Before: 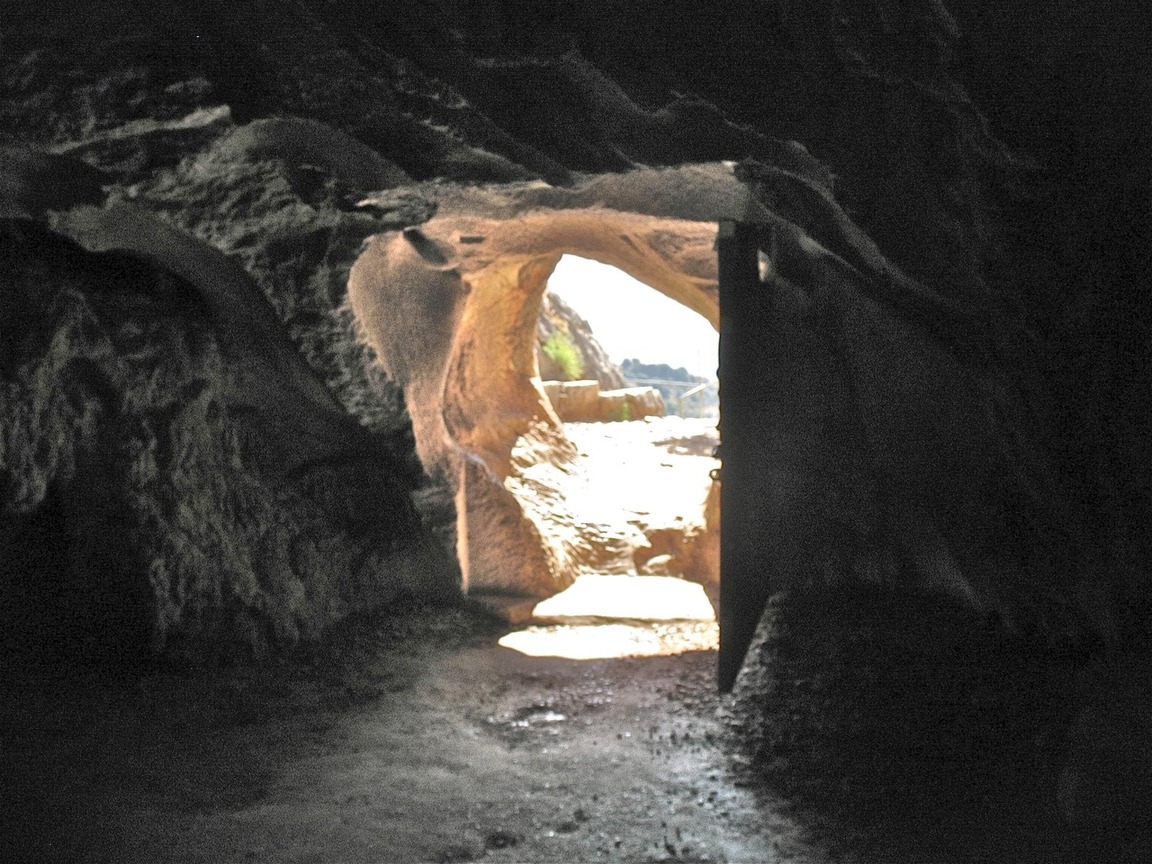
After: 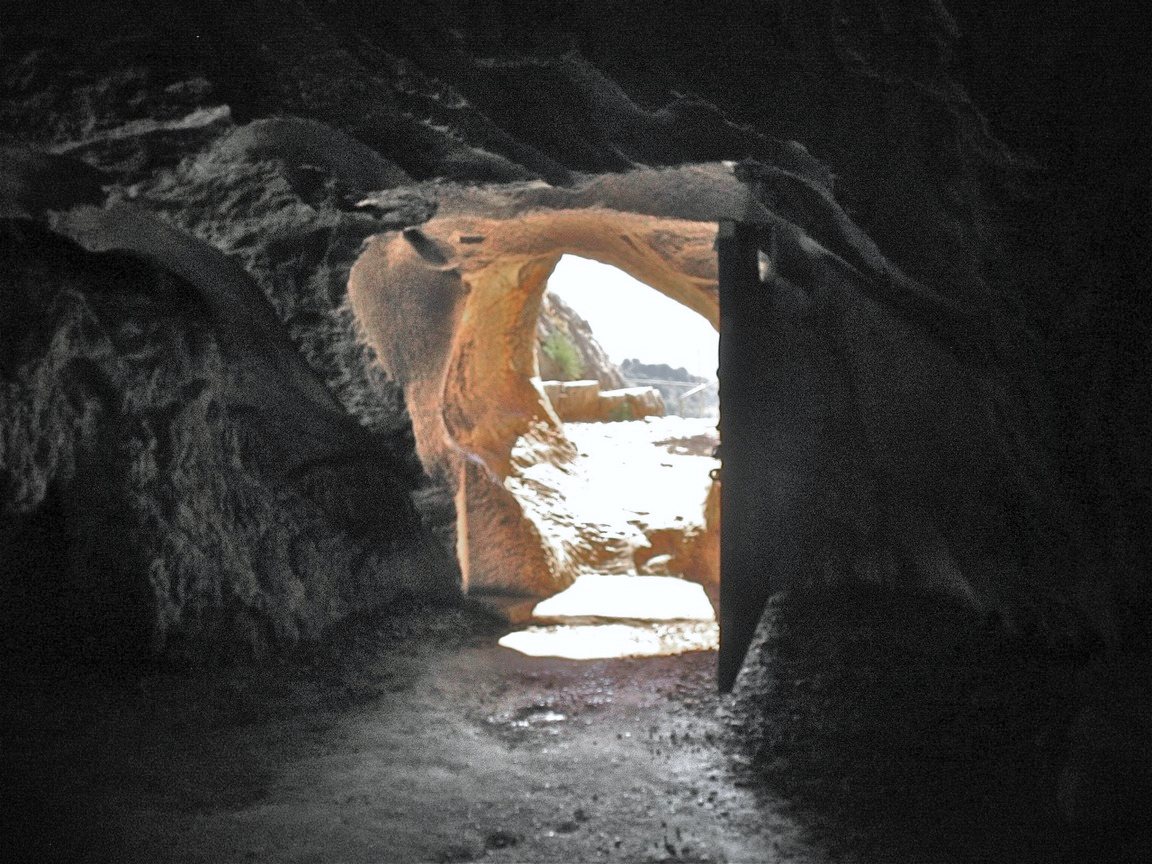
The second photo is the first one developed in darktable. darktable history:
tone equalizer: on, module defaults
color zones: curves: ch0 [(0, 0.48) (0.209, 0.398) (0.305, 0.332) (0.429, 0.493) (0.571, 0.5) (0.714, 0.5) (0.857, 0.5) (1, 0.48)]; ch1 [(0, 0.736) (0.143, 0.625) (0.225, 0.371) (0.429, 0.256) (0.571, 0.241) (0.714, 0.213) (0.857, 0.48) (1, 0.736)]; ch2 [(0, 0.448) (0.143, 0.498) (0.286, 0.5) (0.429, 0.5) (0.571, 0.5) (0.714, 0.5) (0.857, 0.5) (1, 0.448)]
white balance: red 0.976, blue 1.04
vignetting: automatic ratio true
